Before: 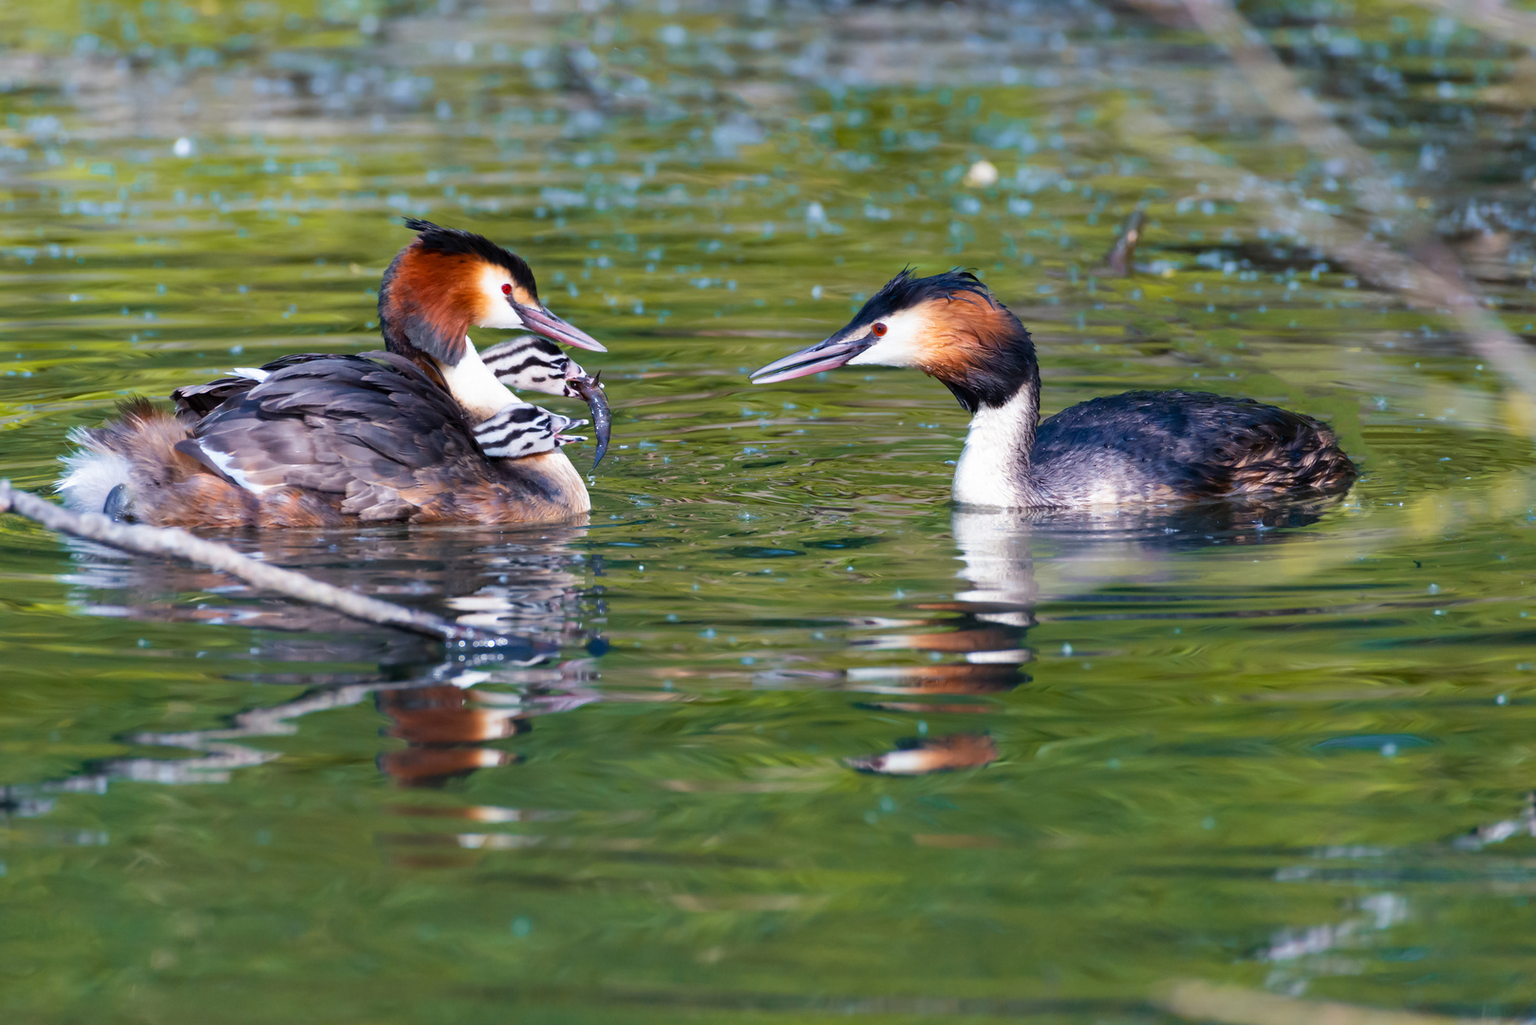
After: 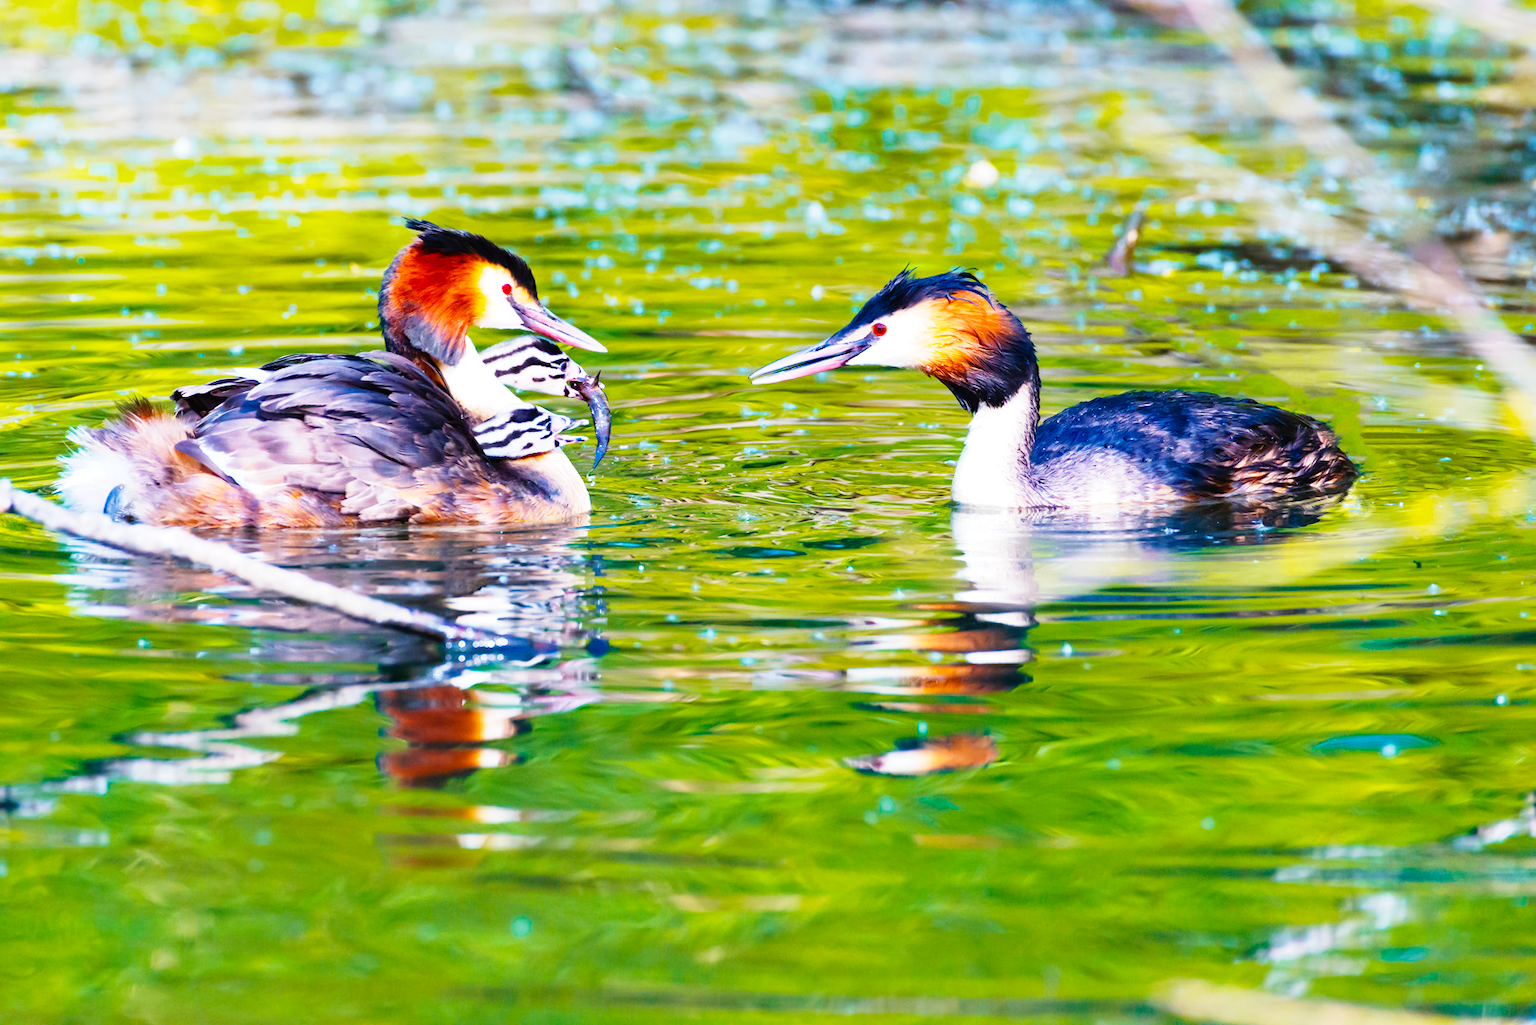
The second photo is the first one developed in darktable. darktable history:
base curve: curves: ch0 [(0, 0) (0, 0.001) (0.001, 0.001) (0.004, 0.002) (0.007, 0.004) (0.015, 0.013) (0.033, 0.045) (0.052, 0.096) (0.075, 0.17) (0.099, 0.241) (0.163, 0.42) (0.219, 0.55) (0.259, 0.616) (0.327, 0.722) (0.365, 0.765) (0.522, 0.873) (0.547, 0.881) (0.689, 0.919) (0.826, 0.952) (1, 1)], preserve colors none
color balance rgb: highlights gain › luminance 17.484%, global offset › luminance 0.266%, global offset › hue 168.51°, linear chroma grading › global chroma 14.643%, perceptual saturation grading › global saturation 25.362%, global vibrance 9.487%
